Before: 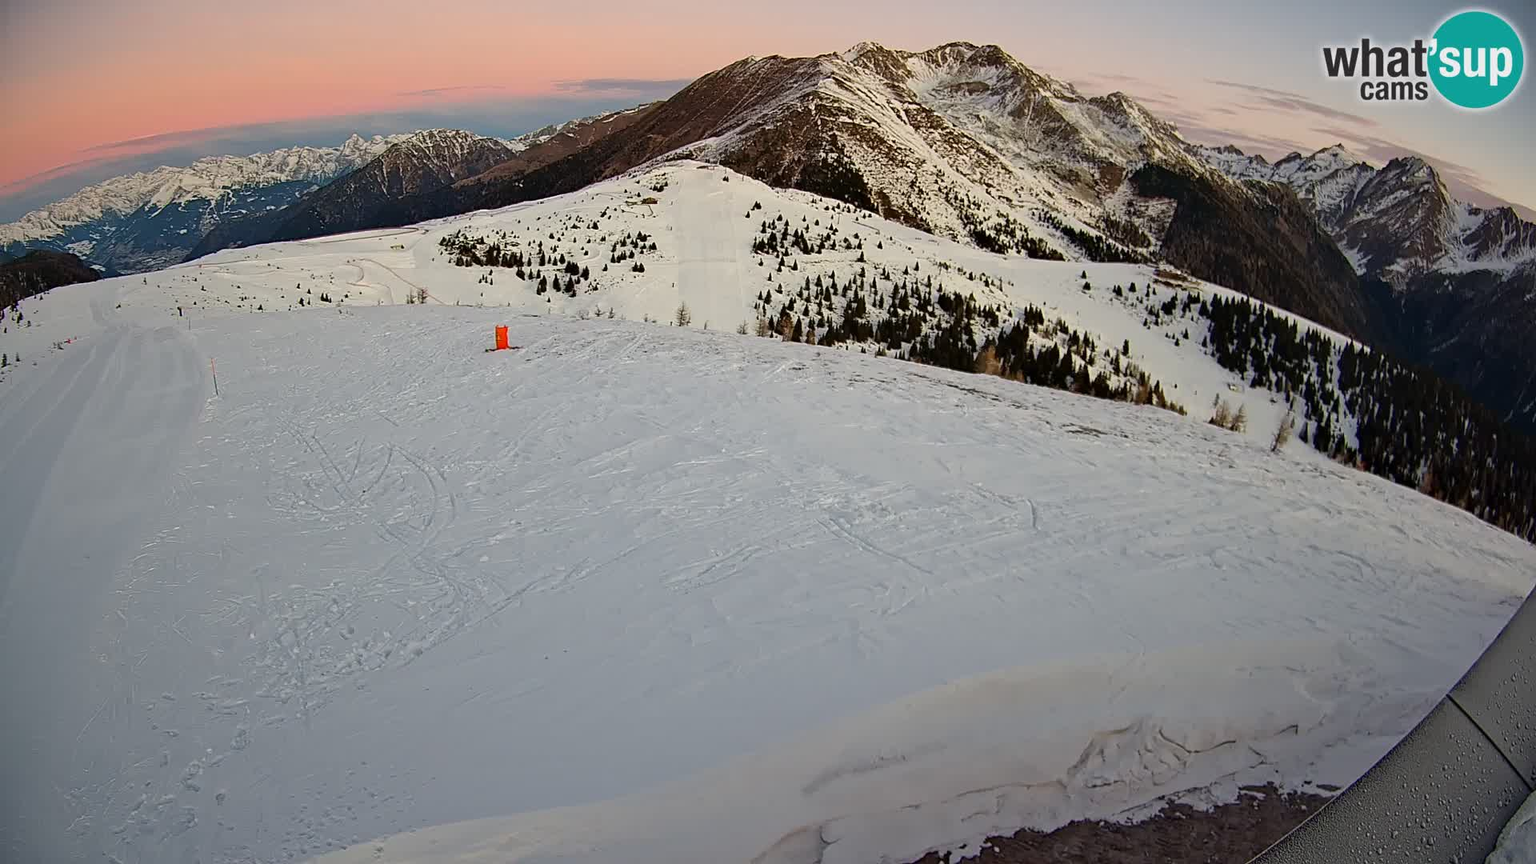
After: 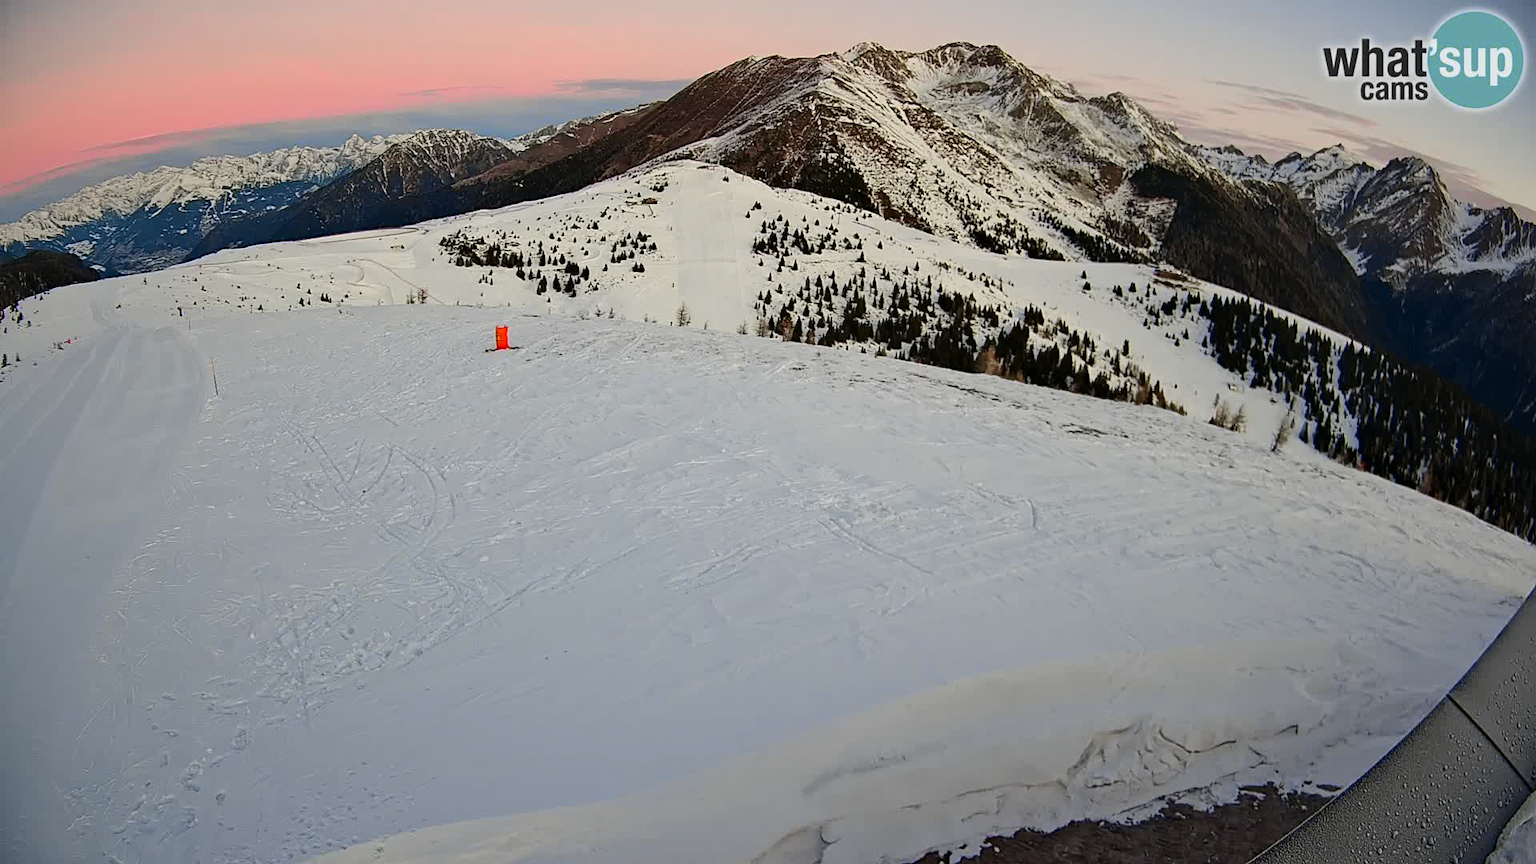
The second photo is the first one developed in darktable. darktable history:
tone curve: curves: ch0 [(0, 0) (0.23, 0.205) (0.486, 0.52) (0.822, 0.825) (0.994, 0.955)]; ch1 [(0, 0) (0.226, 0.261) (0.379, 0.442) (0.469, 0.472) (0.495, 0.495) (0.514, 0.504) (0.561, 0.568) (0.59, 0.612) (1, 1)]; ch2 [(0, 0) (0.269, 0.299) (0.459, 0.441) (0.498, 0.499) (0.523, 0.52) (0.586, 0.569) (0.635, 0.617) (0.659, 0.681) (0.718, 0.764) (1, 1)], color space Lab, independent channels, preserve colors none
